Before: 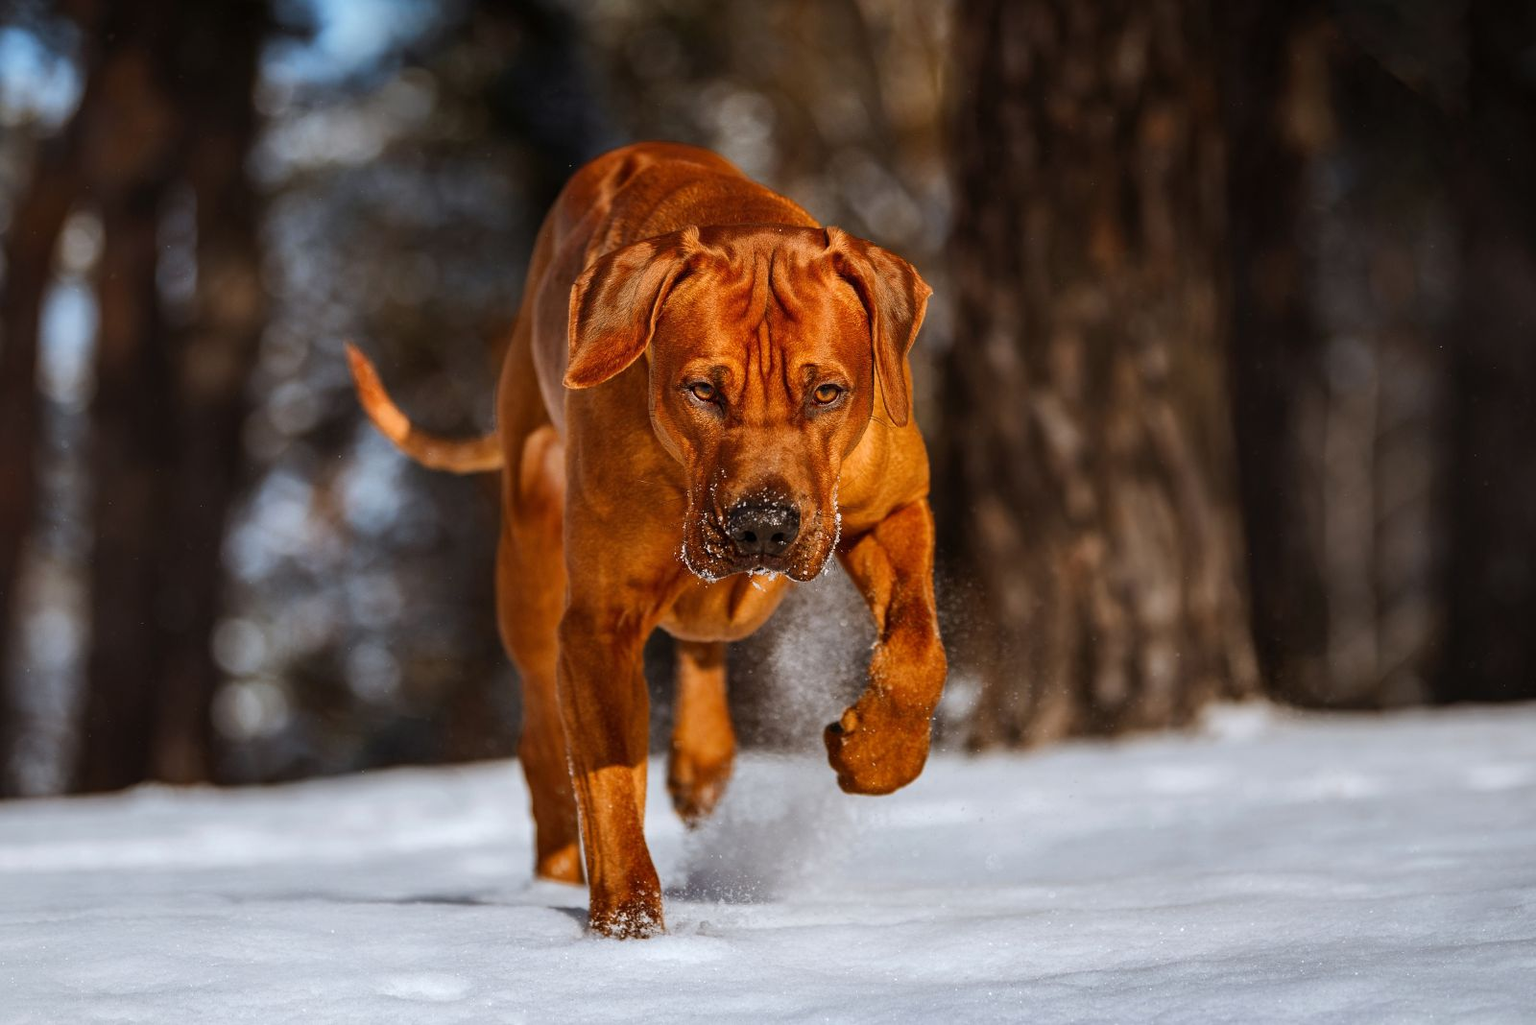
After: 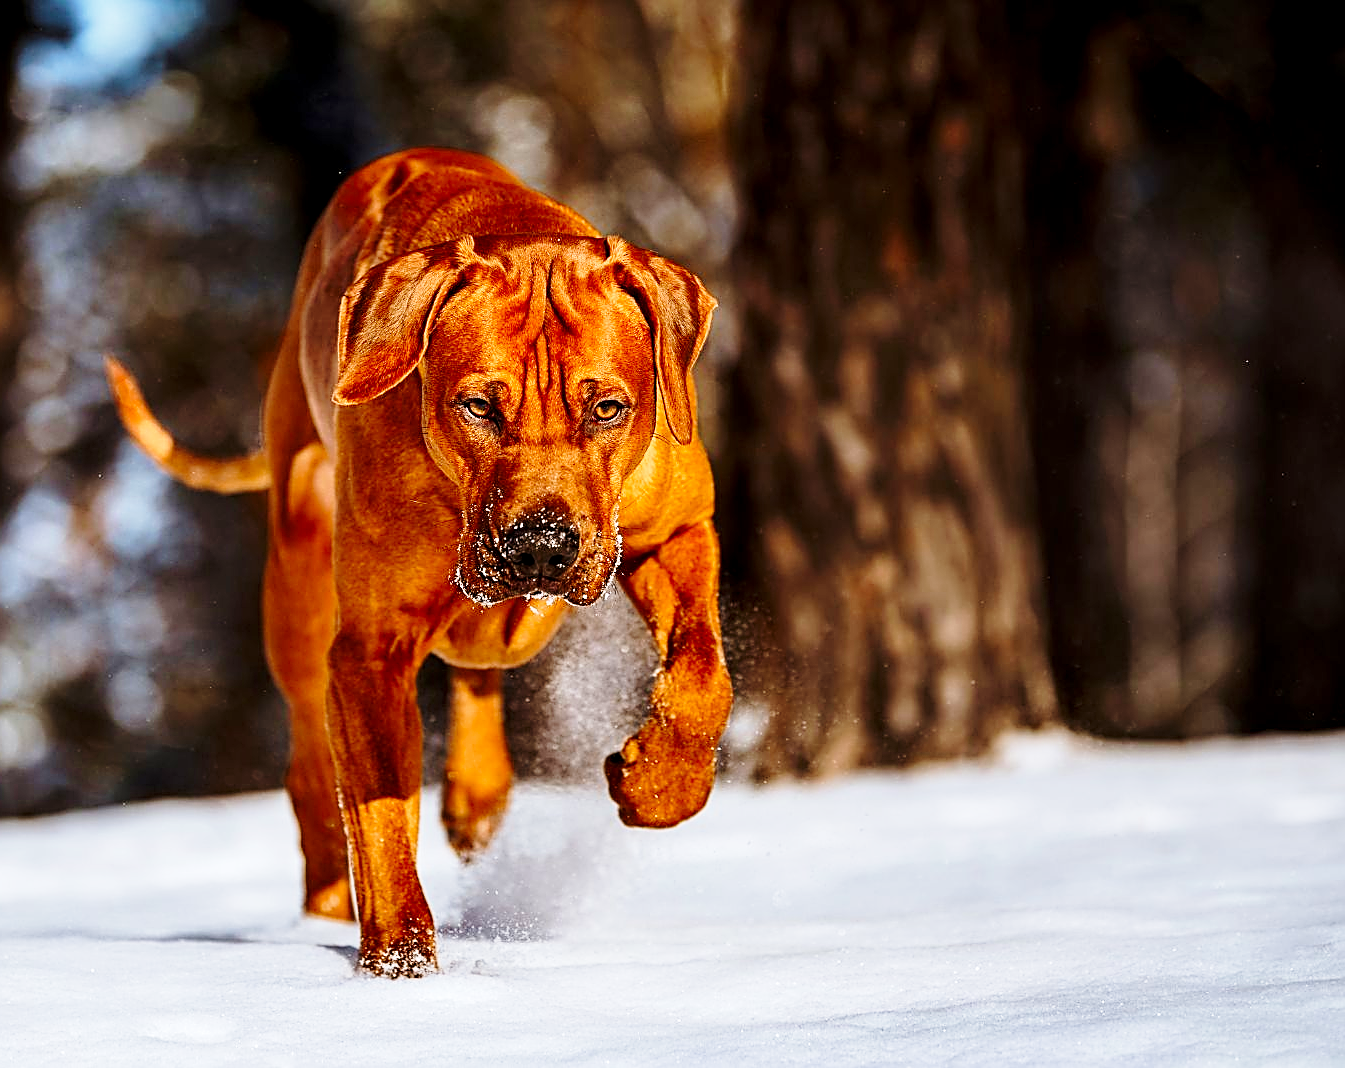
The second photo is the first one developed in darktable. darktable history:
crop: left 15.924%
base curve: curves: ch0 [(0, 0) (0.028, 0.03) (0.121, 0.232) (0.46, 0.748) (0.859, 0.968) (1, 1)], preserve colors none
exposure: black level correction 0.005, exposure 0.003 EV, compensate highlight preservation false
sharpen: amount 0.997
velvia: on, module defaults
